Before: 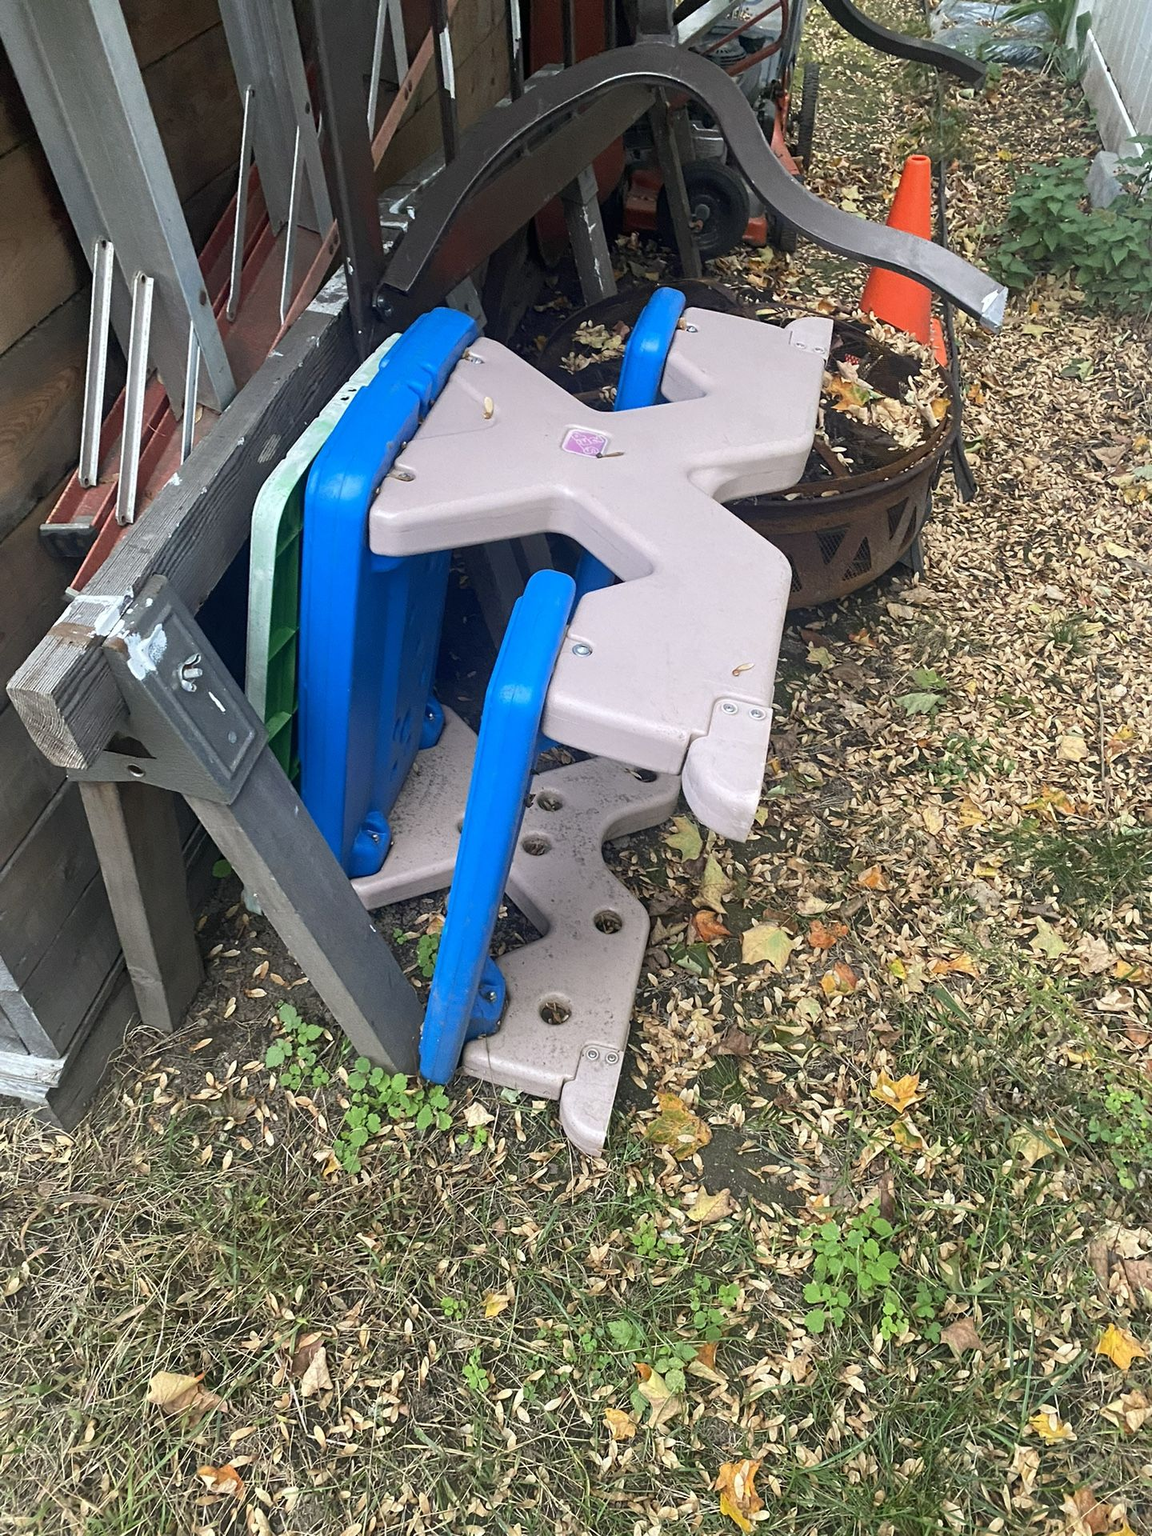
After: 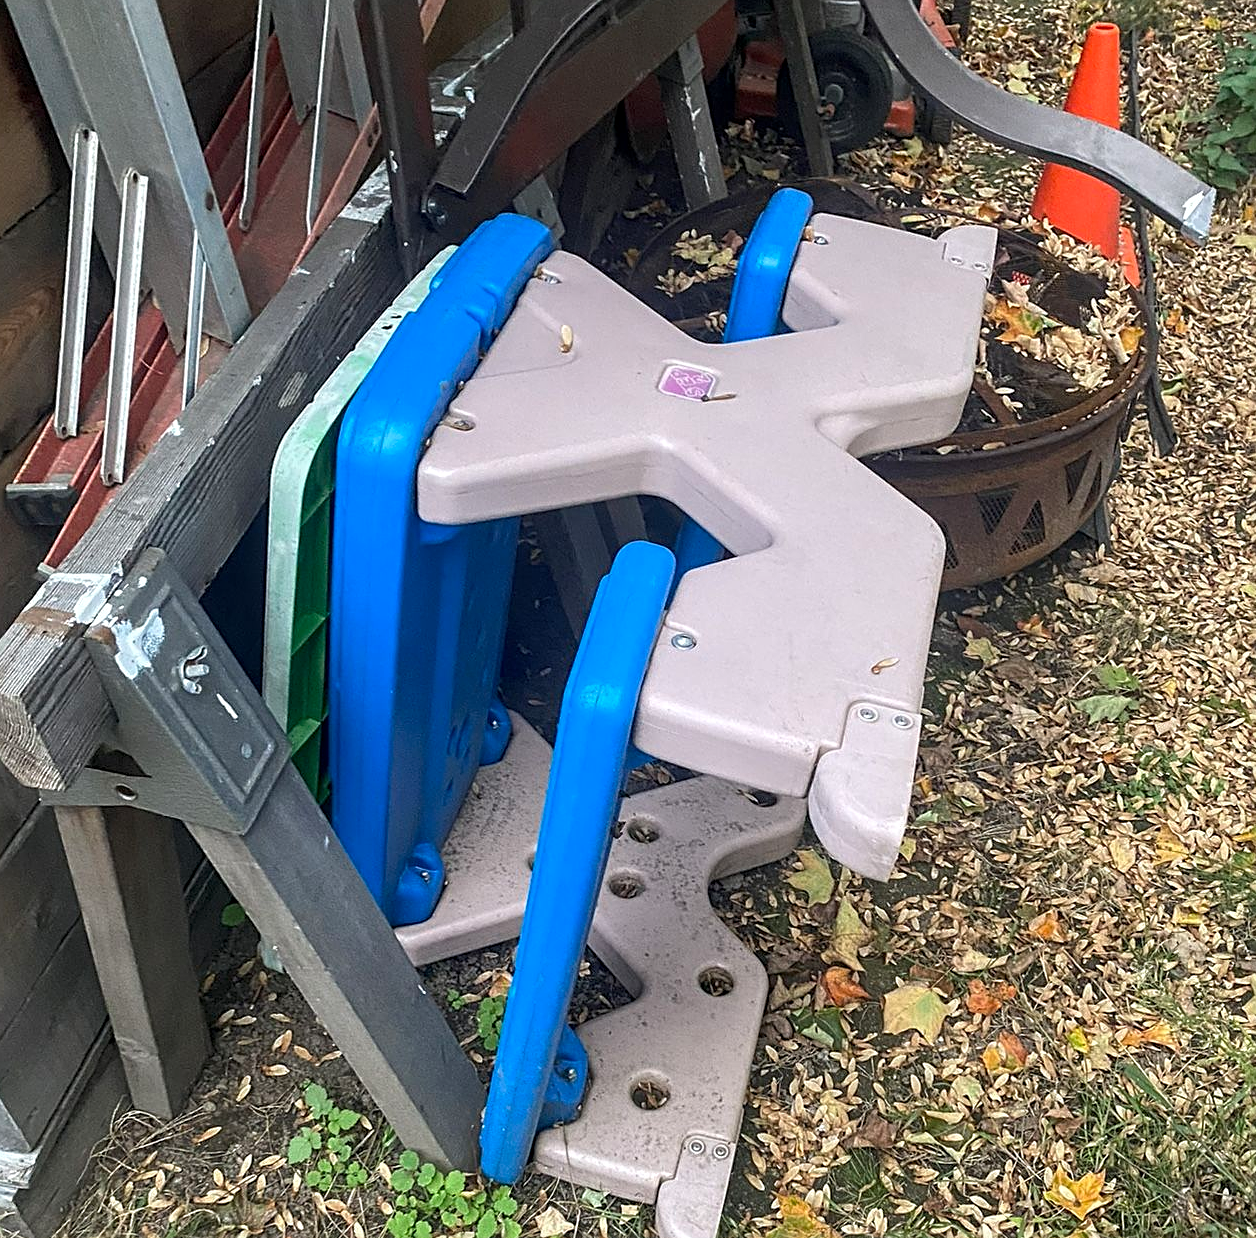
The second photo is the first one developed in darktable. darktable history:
crop: left 3.065%, top 8.945%, right 9.678%, bottom 26.545%
sharpen: on, module defaults
local contrast: on, module defaults
